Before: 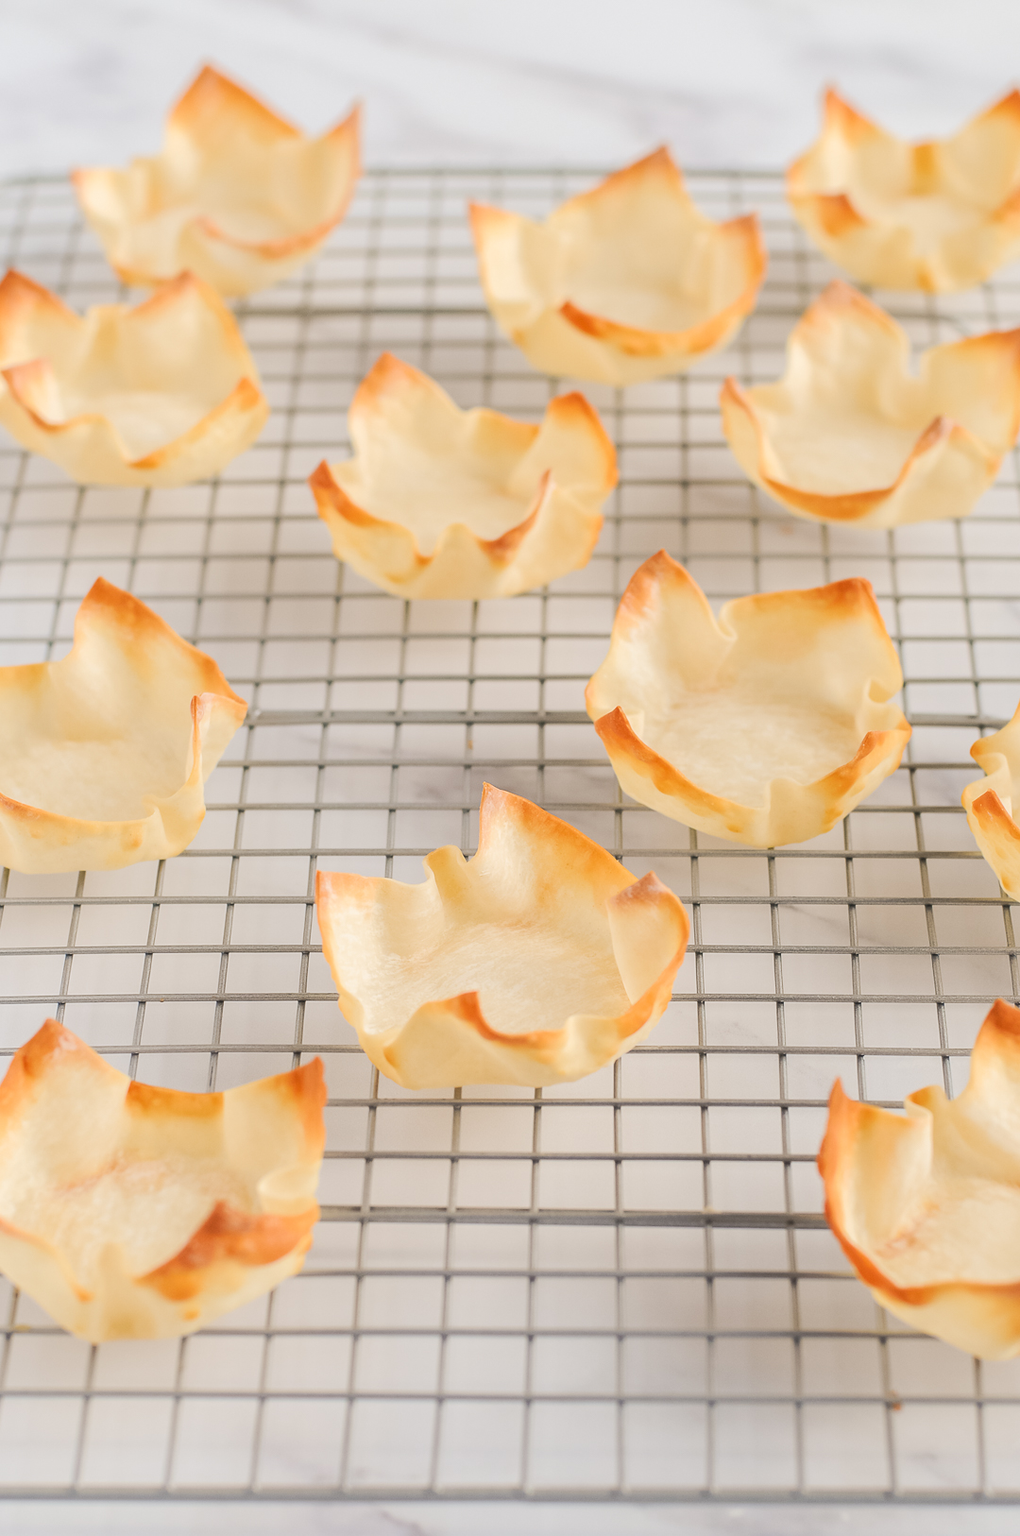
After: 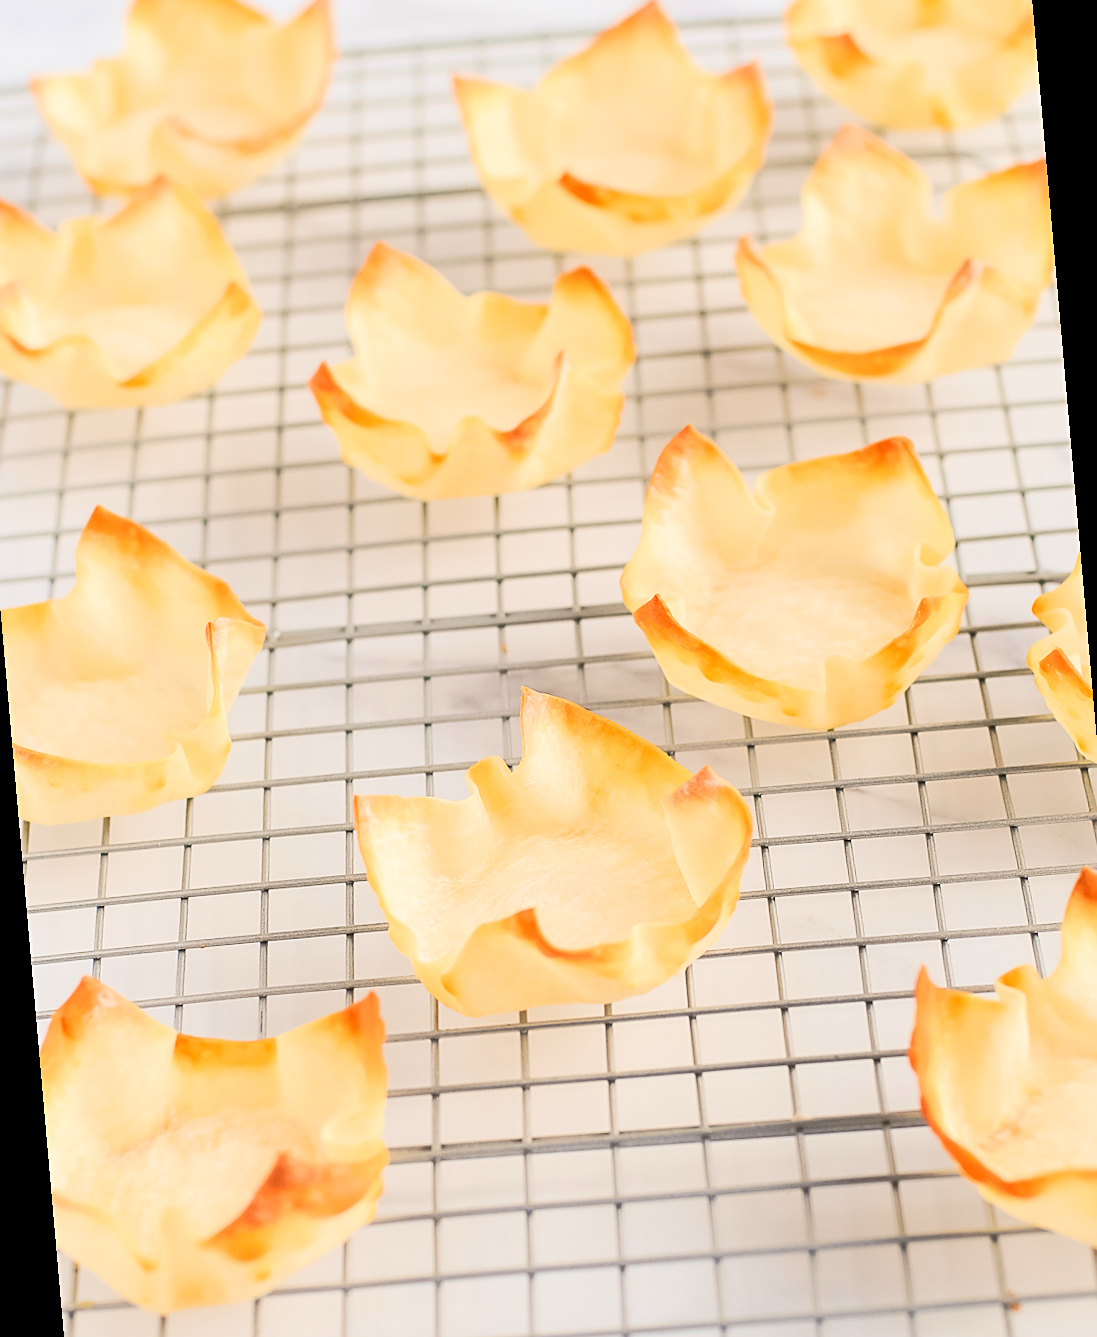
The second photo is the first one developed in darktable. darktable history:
contrast brightness saturation: contrast 0.2, brightness 0.16, saturation 0.22
sharpen: on, module defaults
rotate and perspective: rotation -5°, crop left 0.05, crop right 0.952, crop top 0.11, crop bottom 0.89
